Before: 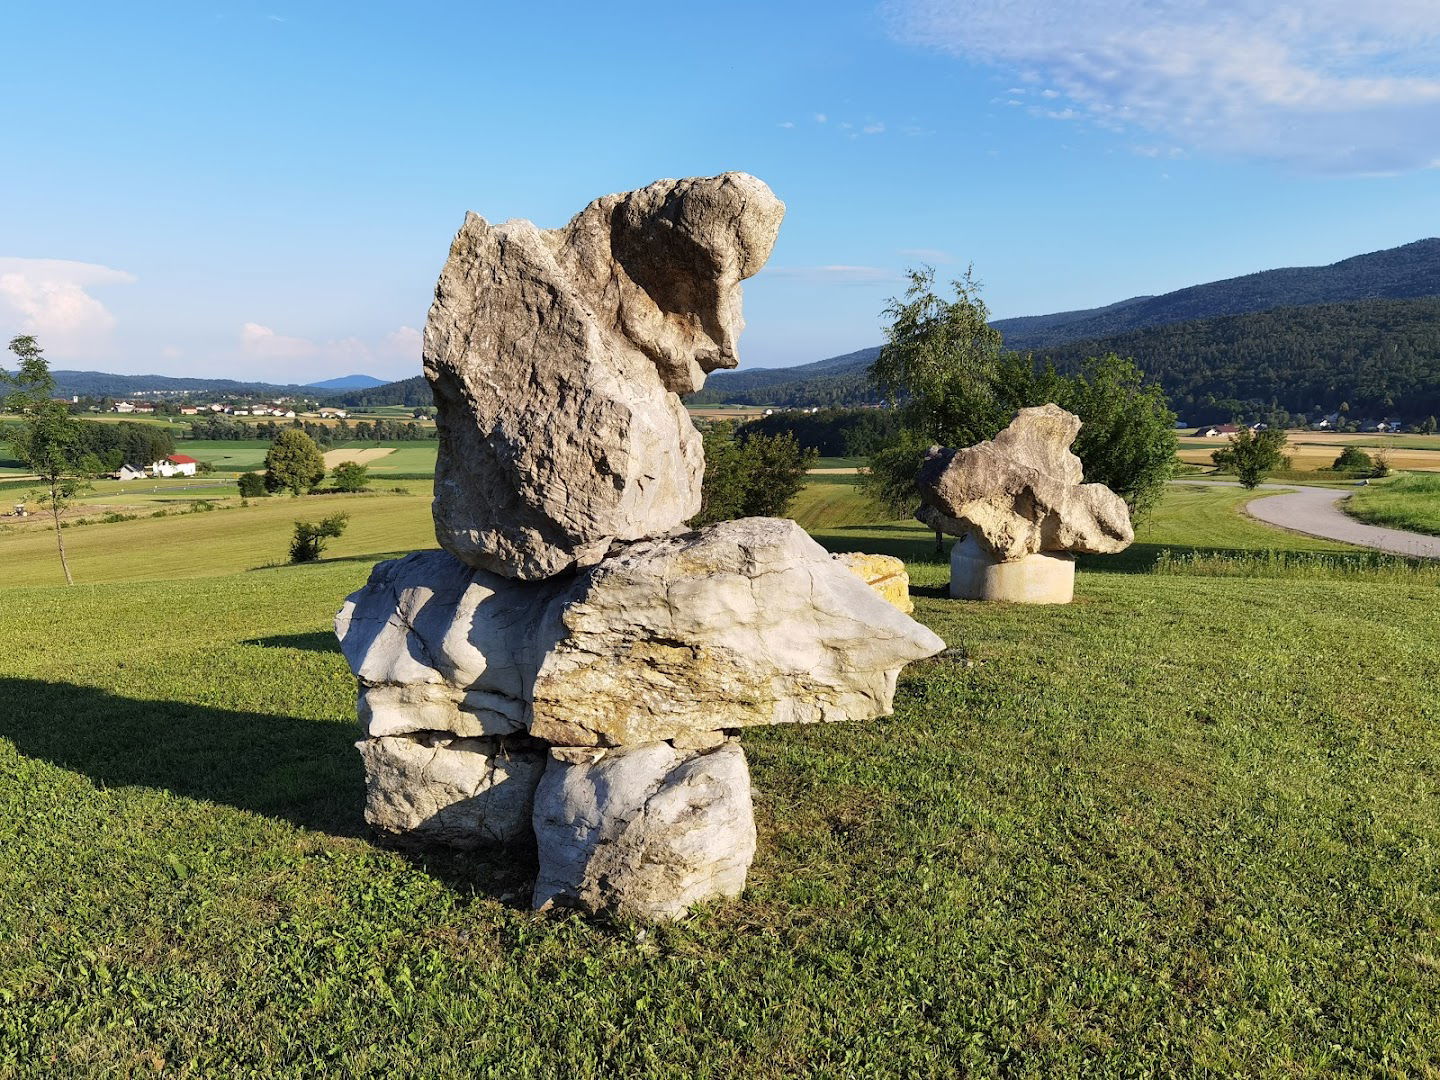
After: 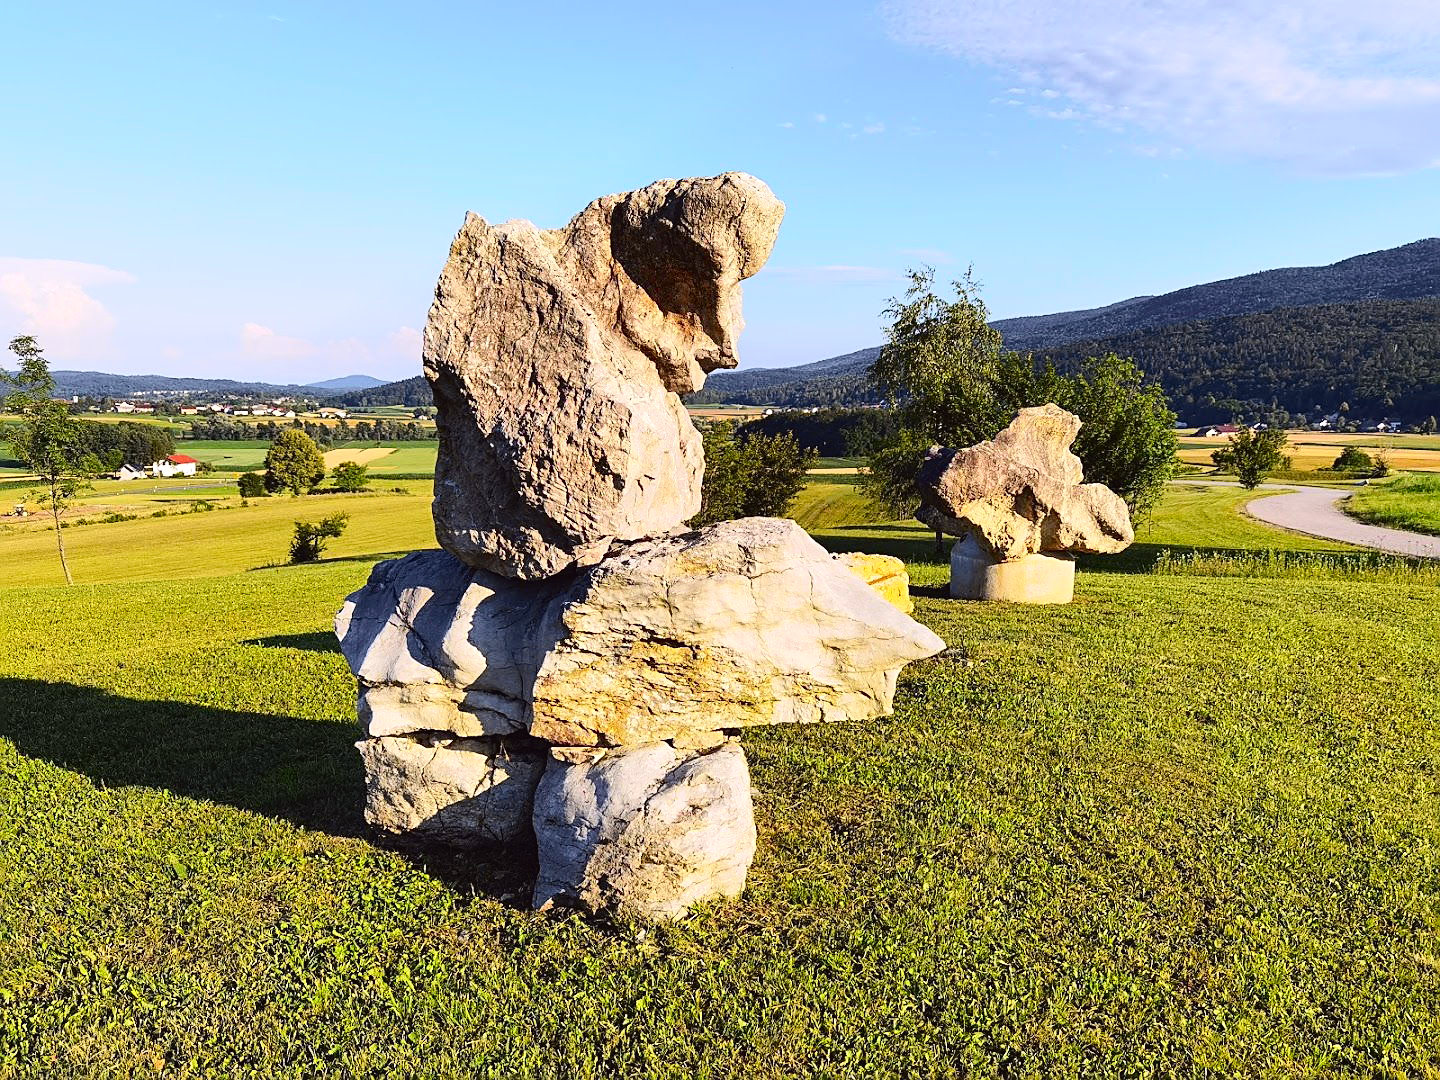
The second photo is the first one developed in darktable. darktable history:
sharpen: on, module defaults
tone curve: curves: ch0 [(0, 0.023) (0.103, 0.087) (0.295, 0.297) (0.445, 0.531) (0.553, 0.665) (0.735, 0.843) (0.994, 1)]; ch1 [(0, 0) (0.414, 0.395) (0.447, 0.447) (0.485, 0.5) (0.512, 0.524) (0.542, 0.581) (0.581, 0.632) (0.646, 0.715) (1, 1)]; ch2 [(0, 0) (0.369, 0.388) (0.449, 0.431) (0.478, 0.471) (0.516, 0.517) (0.579, 0.624) (0.674, 0.775) (1, 1)], color space Lab, independent channels, preserve colors none
